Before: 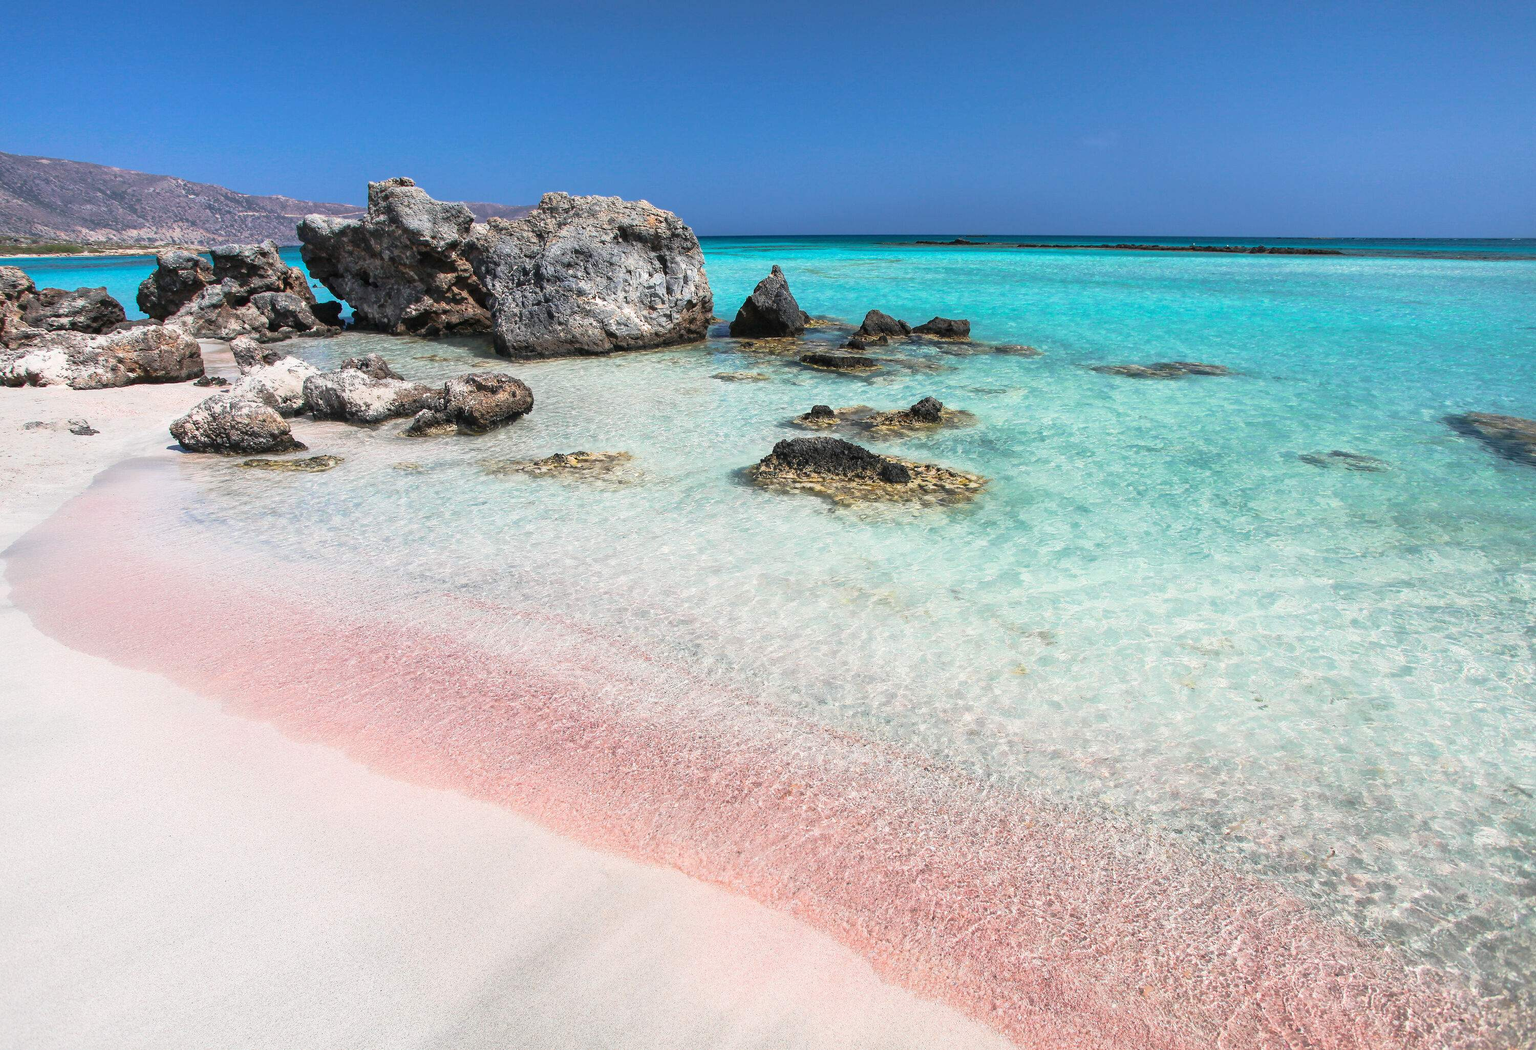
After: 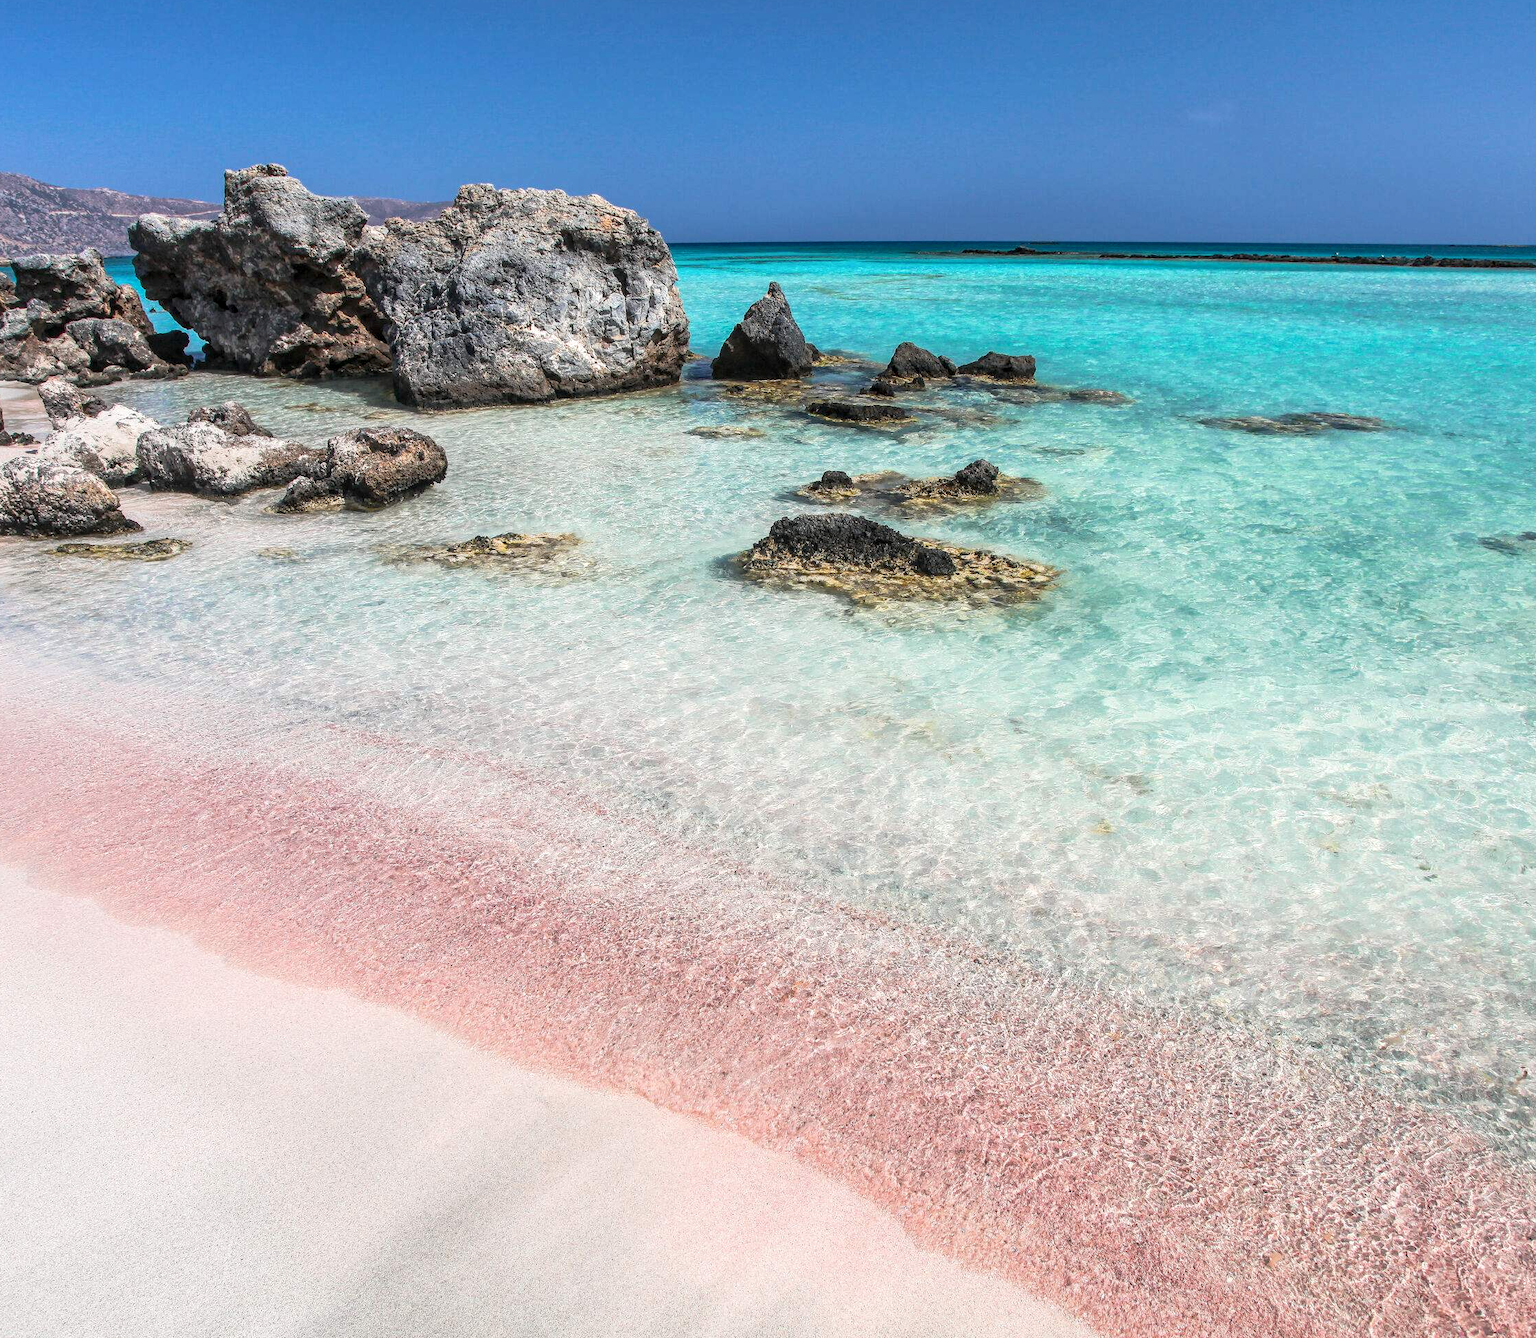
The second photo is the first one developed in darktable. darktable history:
crop and rotate: left 13.188%, top 5.365%, right 12.609%
local contrast: on, module defaults
